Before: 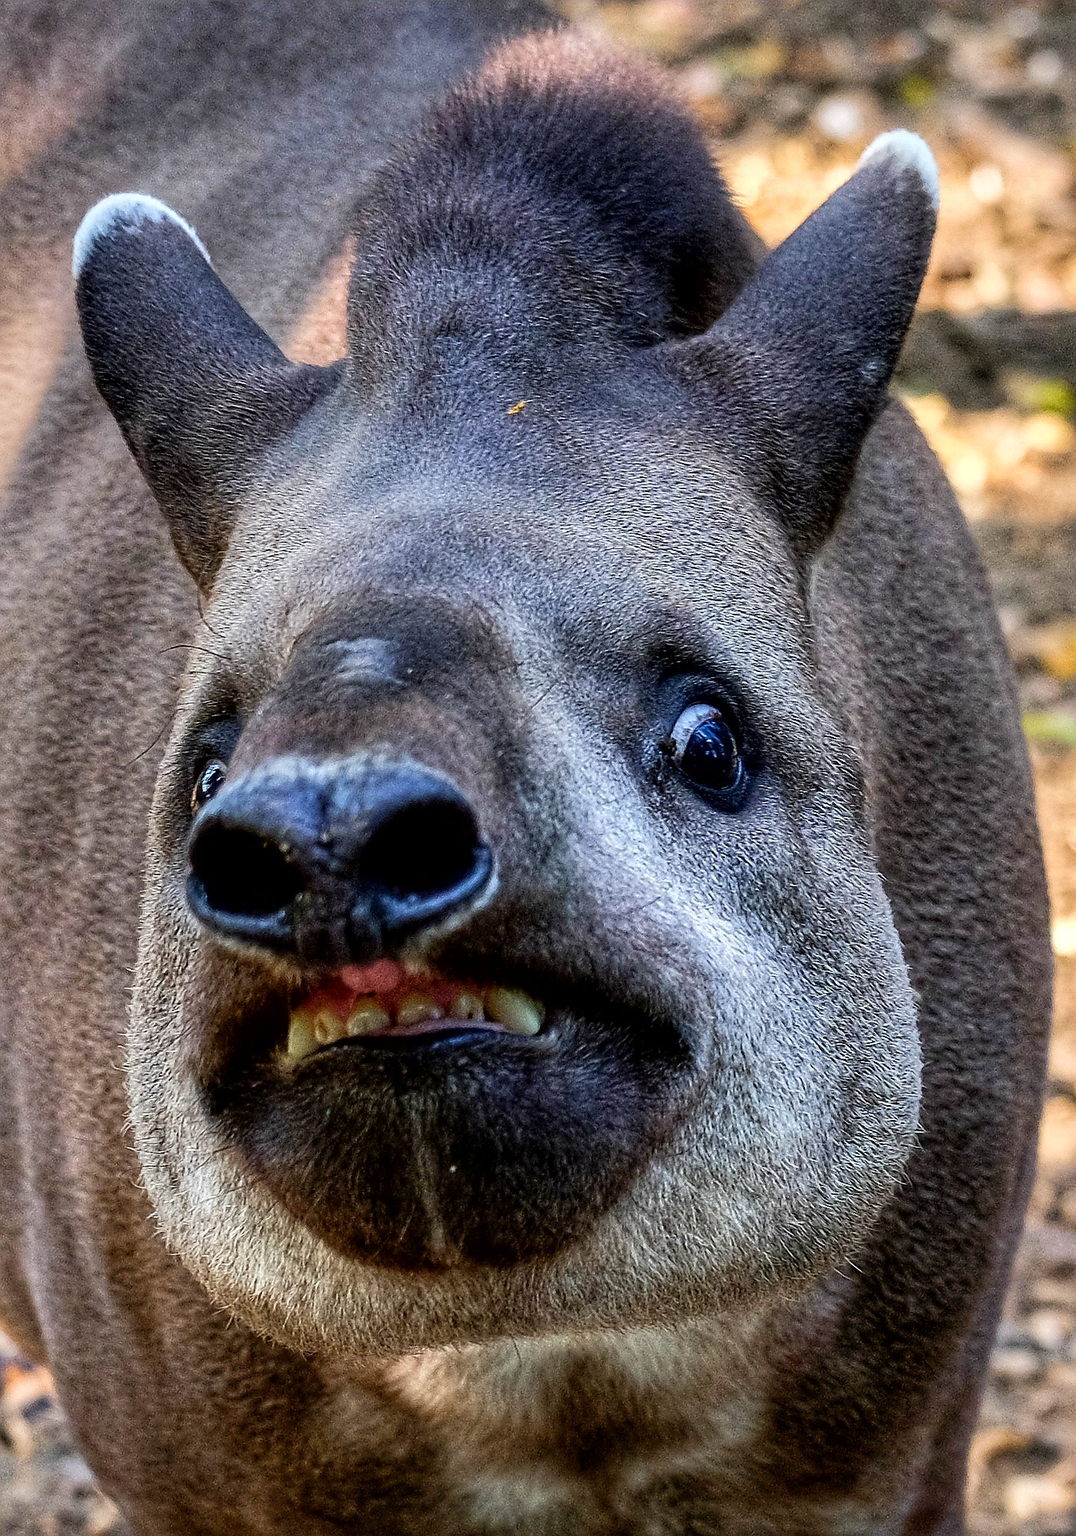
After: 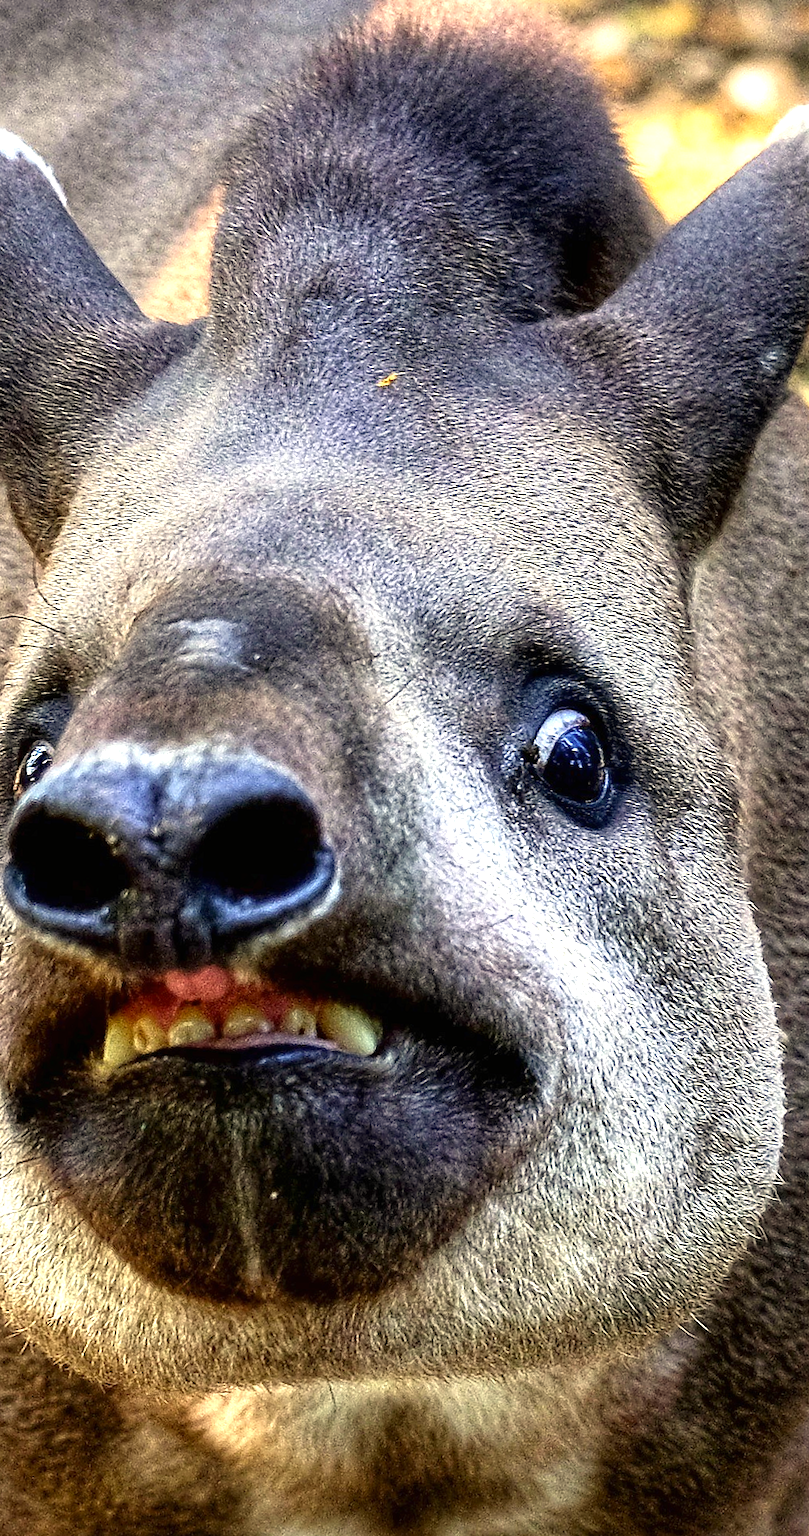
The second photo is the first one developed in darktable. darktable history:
crop and rotate: angle -3.14°, left 13.944%, top 0.016%, right 10.868%, bottom 0.067%
color correction: highlights a* 1.41, highlights b* 17.89
exposure: black level correction 0, exposure 0.947 EV, compensate exposure bias true, compensate highlight preservation false
